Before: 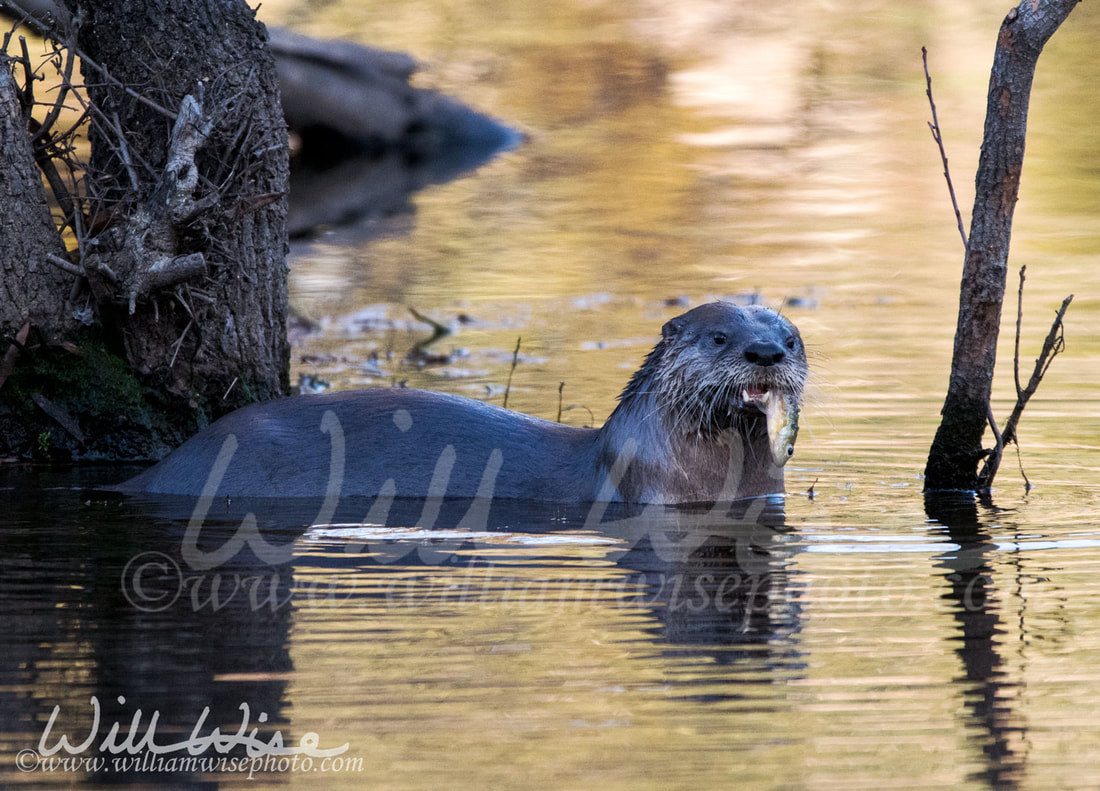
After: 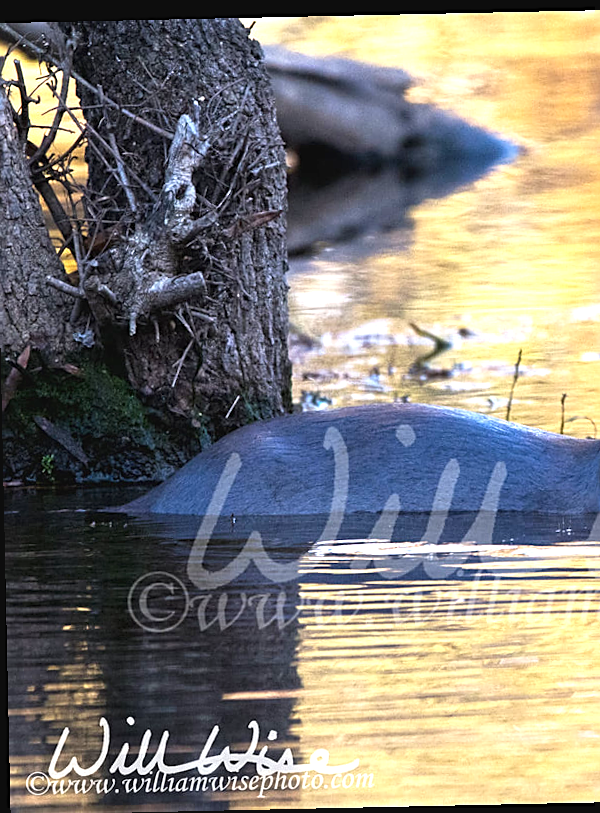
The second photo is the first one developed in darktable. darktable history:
sharpen: on, module defaults
rotate and perspective: rotation -1.24°, automatic cropping off
crop: left 0.587%, right 45.588%, bottom 0.086%
exposure: black level correction -0.002, exposure 1.115 EV, compensate highlight preservation false
color balance: output saturation 110%
